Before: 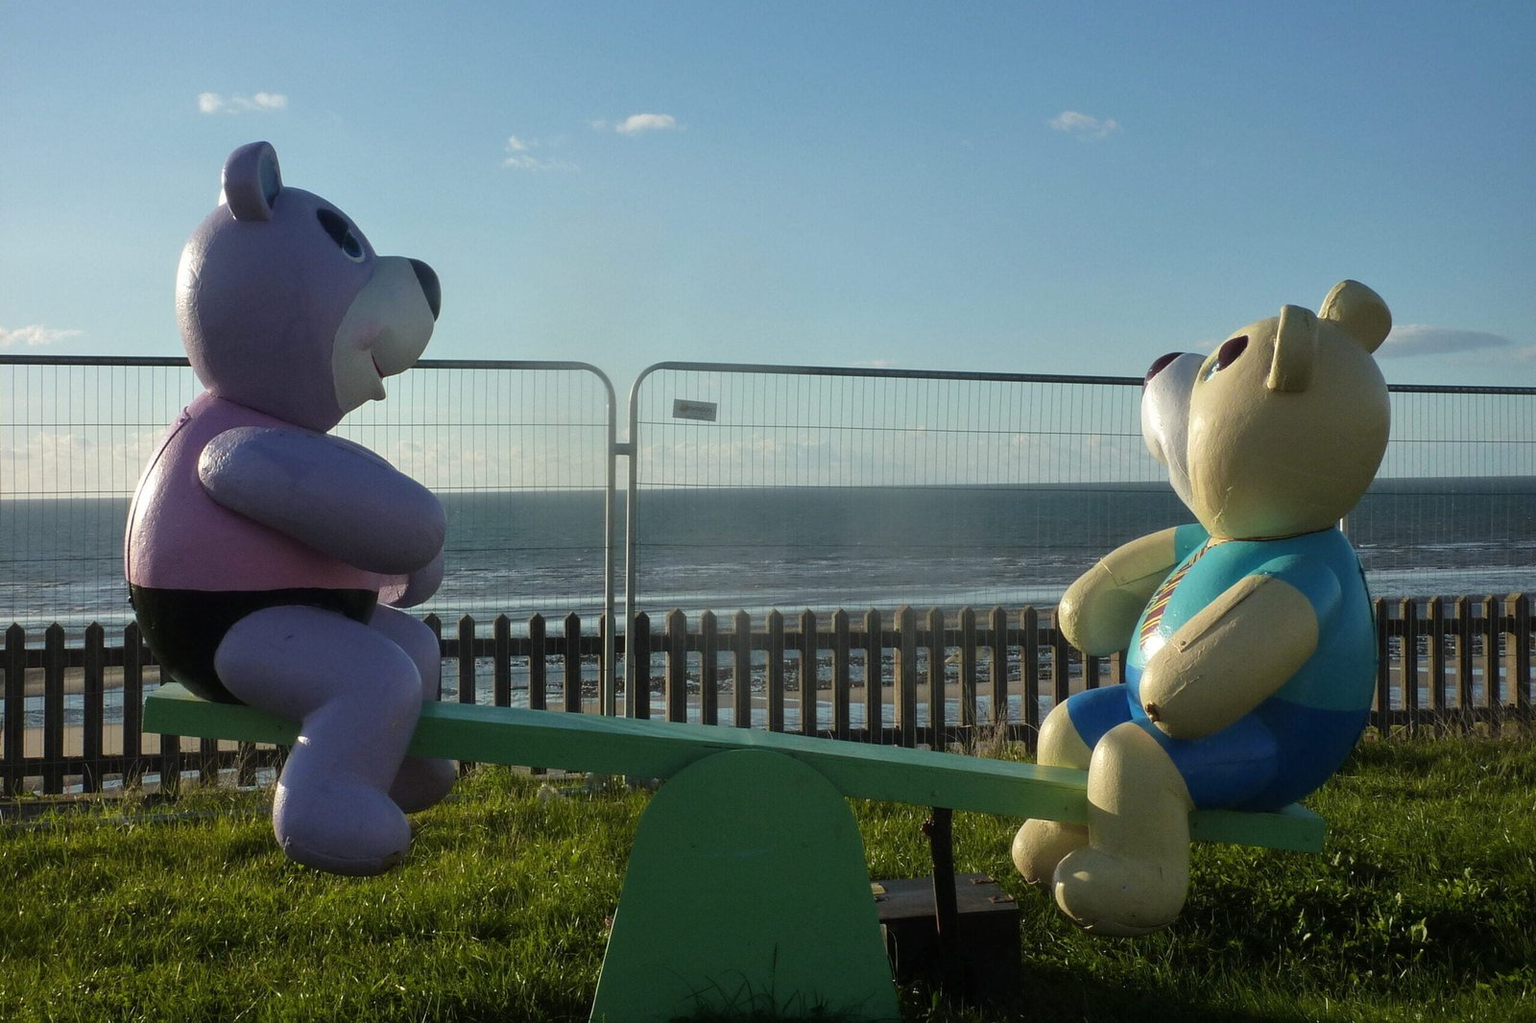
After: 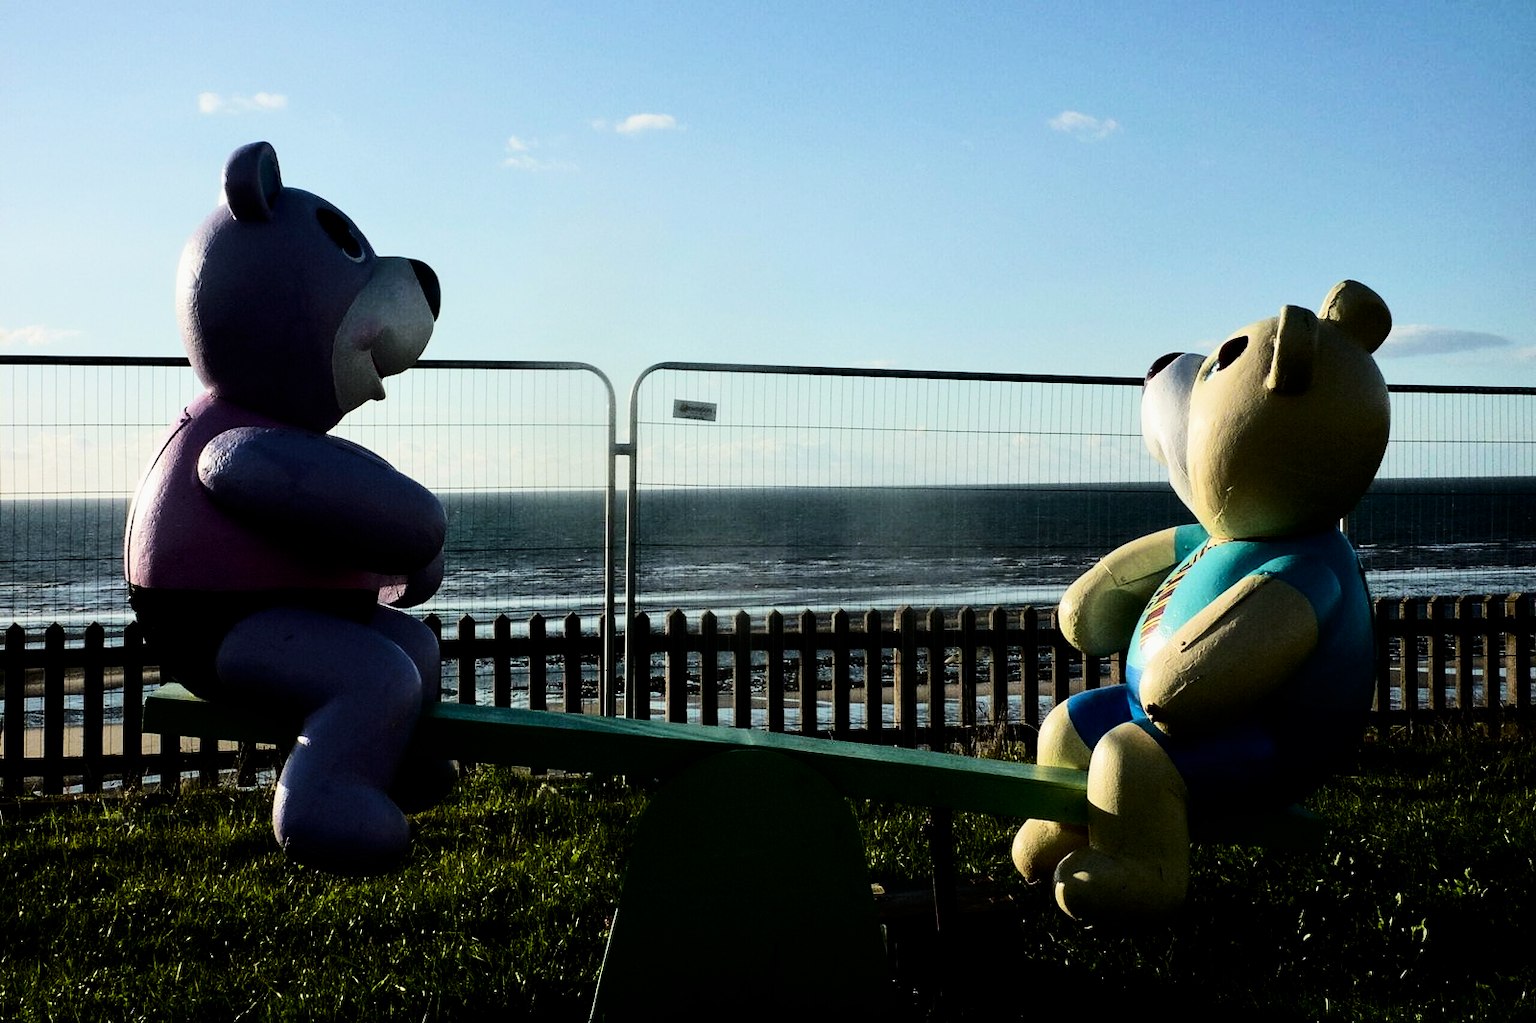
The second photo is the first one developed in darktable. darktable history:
contrast brightness saturation: contrast 0.21, brightness -0.11, saturation 0.21
tone equalizer: -8 EV -0.75 EV, -7 EV -0.7 EV, -6 EV -0.6 EV, -5 EV -0.4 EV, -3 EV 0.4 EV, -2 EV 0.6 EV, -1 EV 0.7 EV, +0 EV 0.75 EV, edges refinement/feathering 500, mask exposure compensation -1.57 EV, preserve details no
filmic rgb: black relative exposure -5 EV, hardness 2.88, contrast 1.4, highlights saturation mix -20%
